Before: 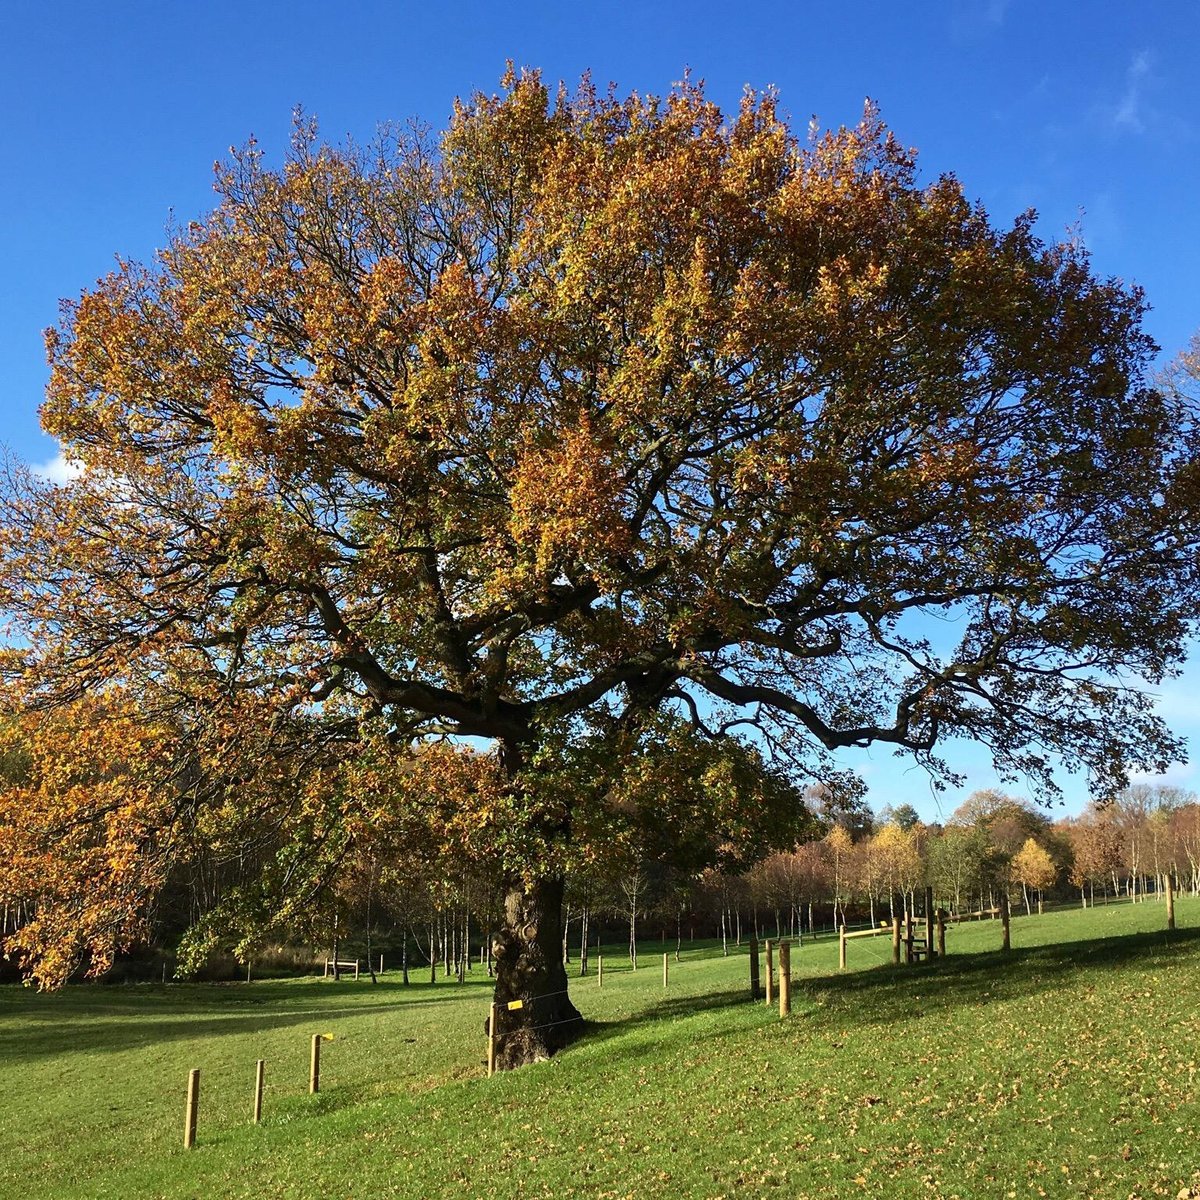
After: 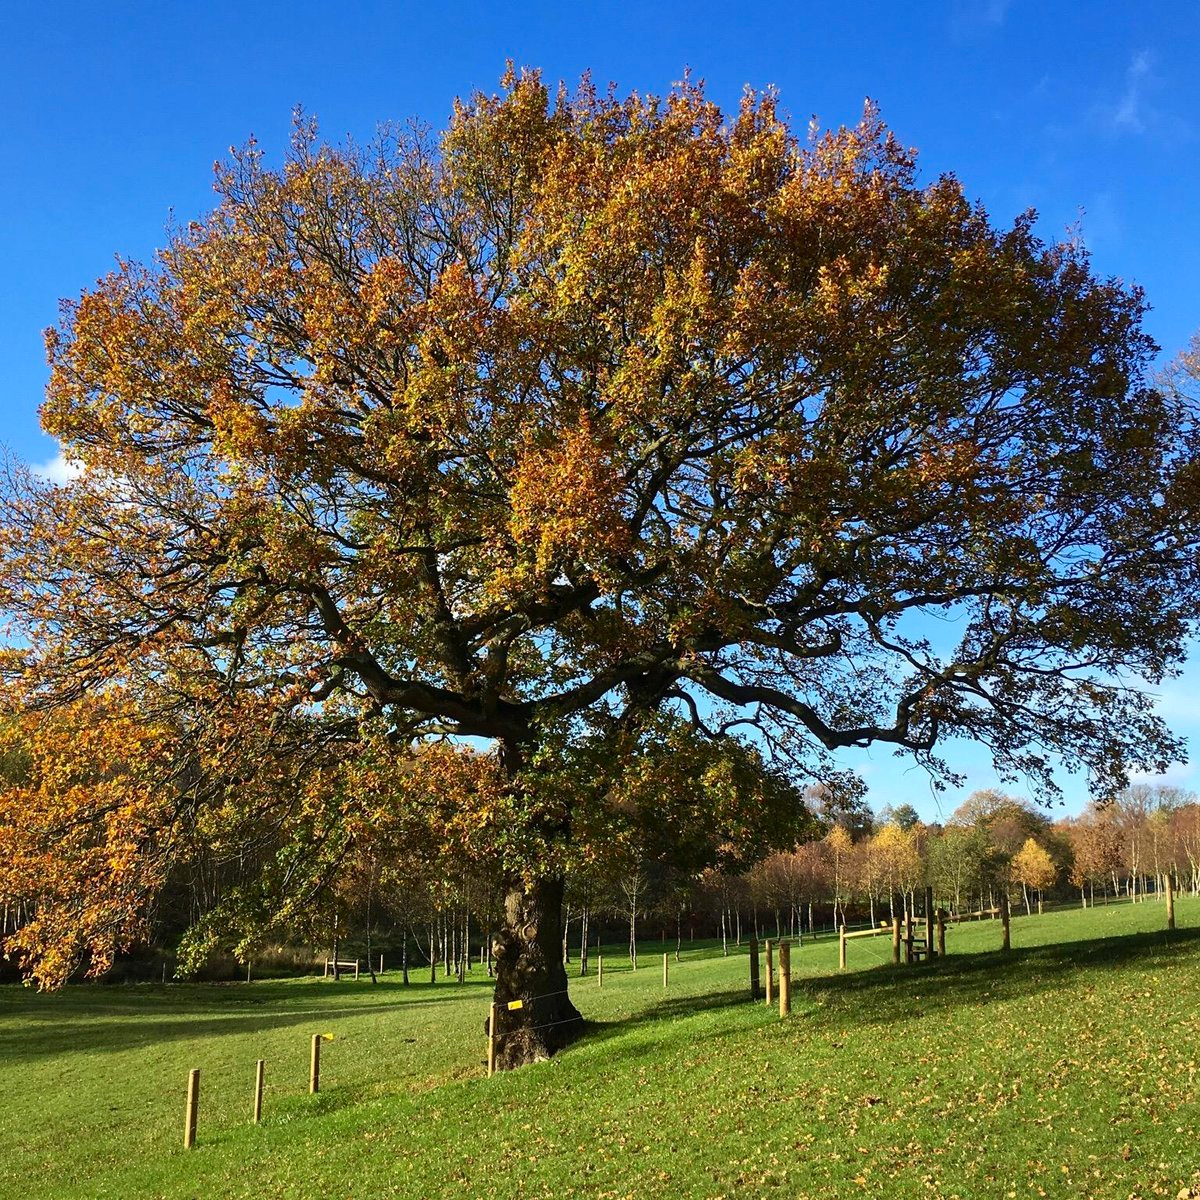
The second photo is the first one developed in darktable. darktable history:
contrast brightness saturation: saturation 0.131
